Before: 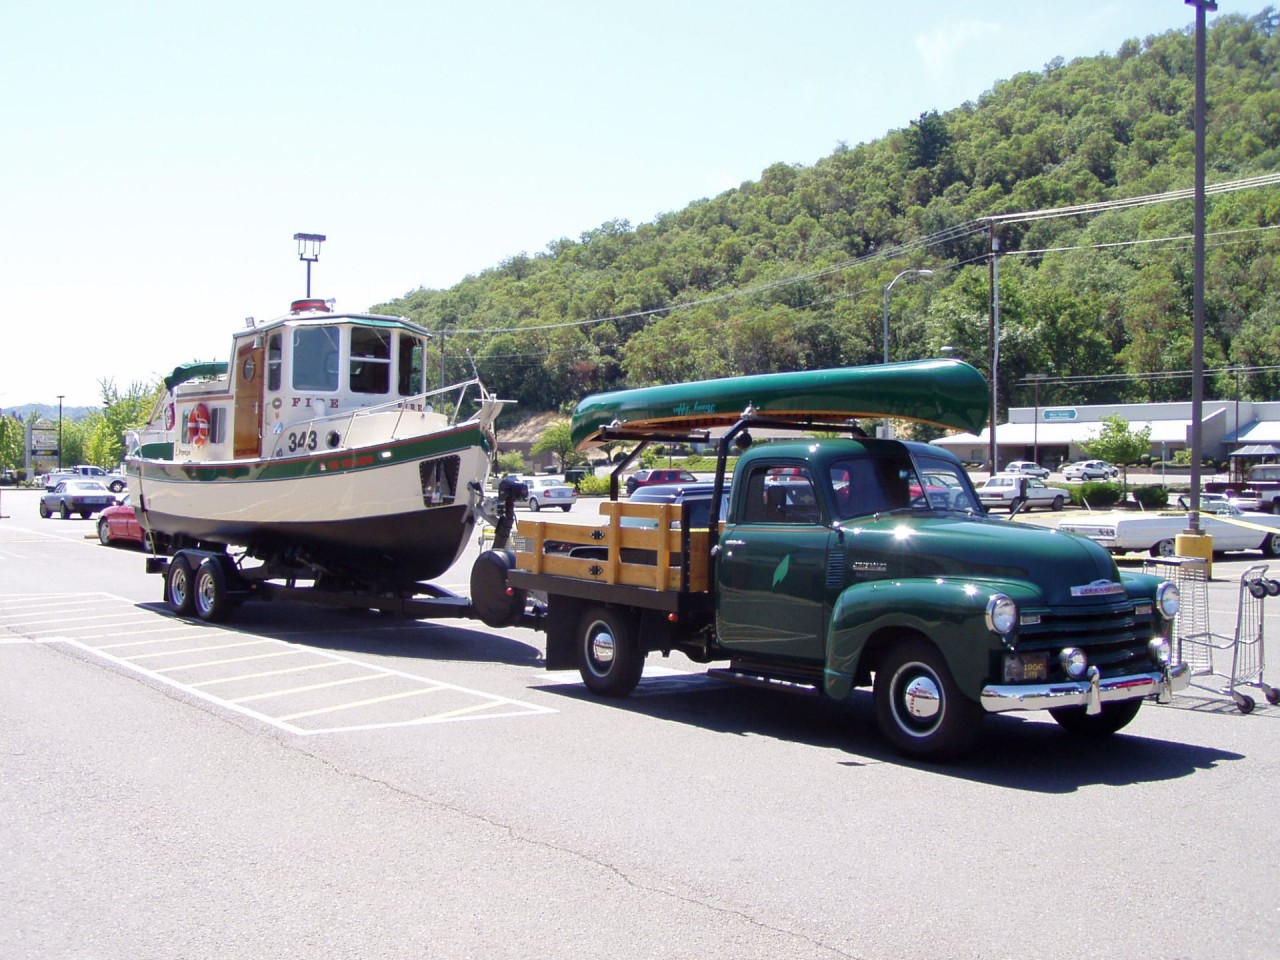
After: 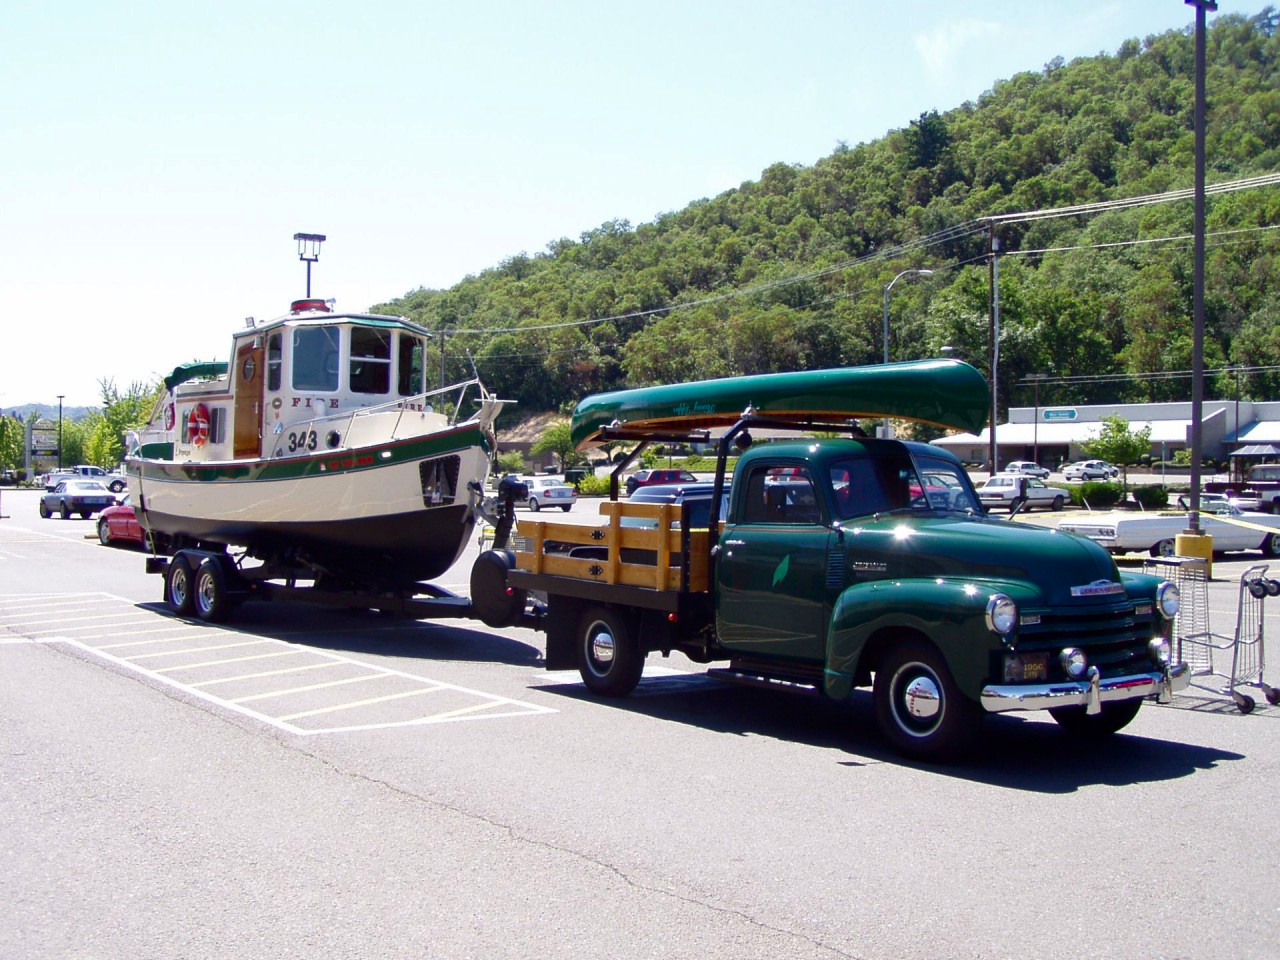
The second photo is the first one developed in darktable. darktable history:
contrast brightness saturation: contrast 0.07, brightness -0.14, saturation 0.11
